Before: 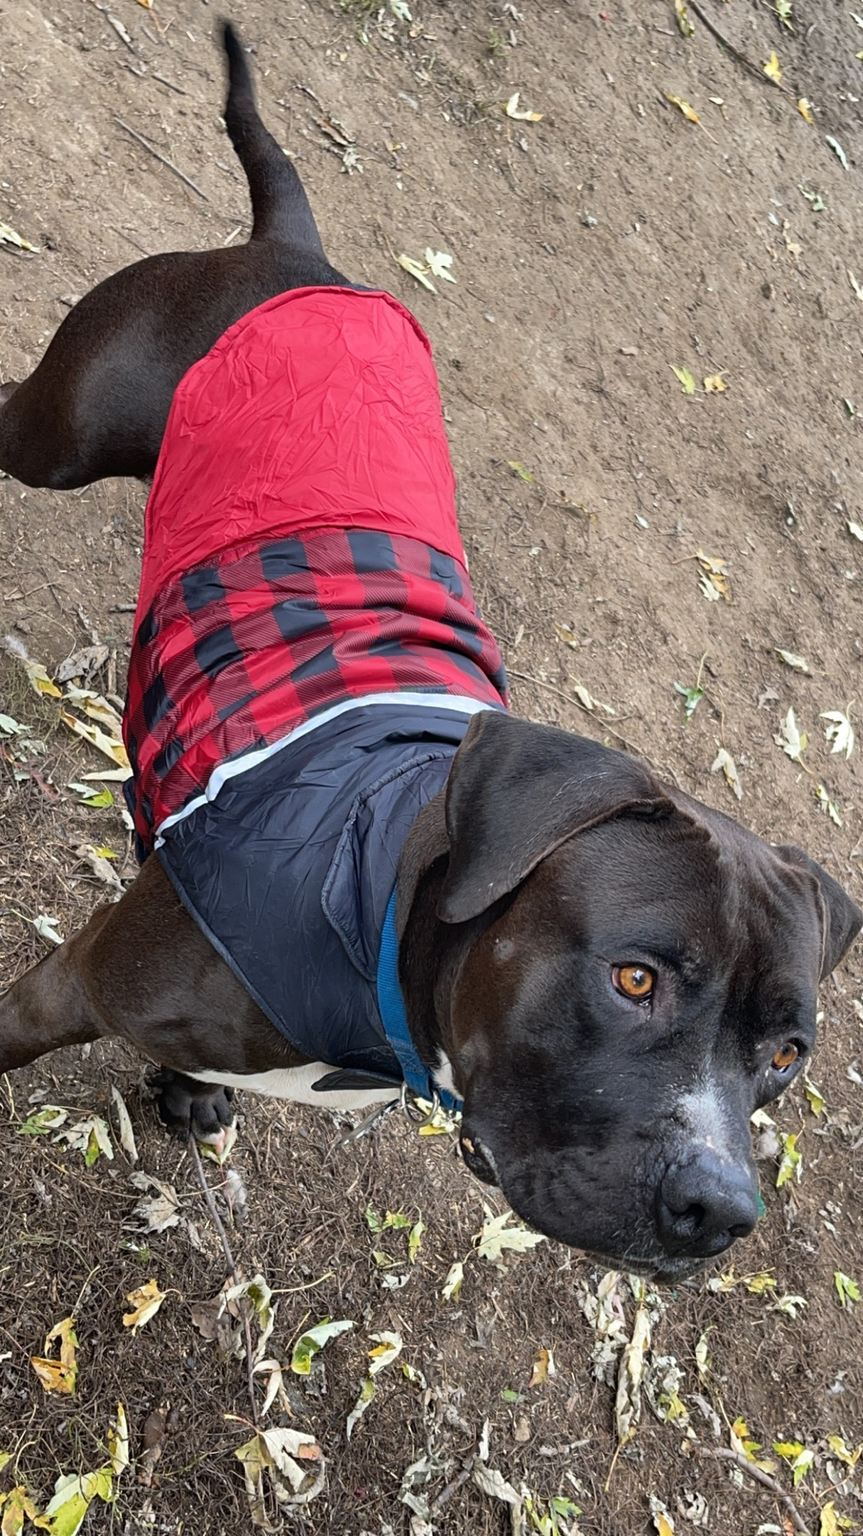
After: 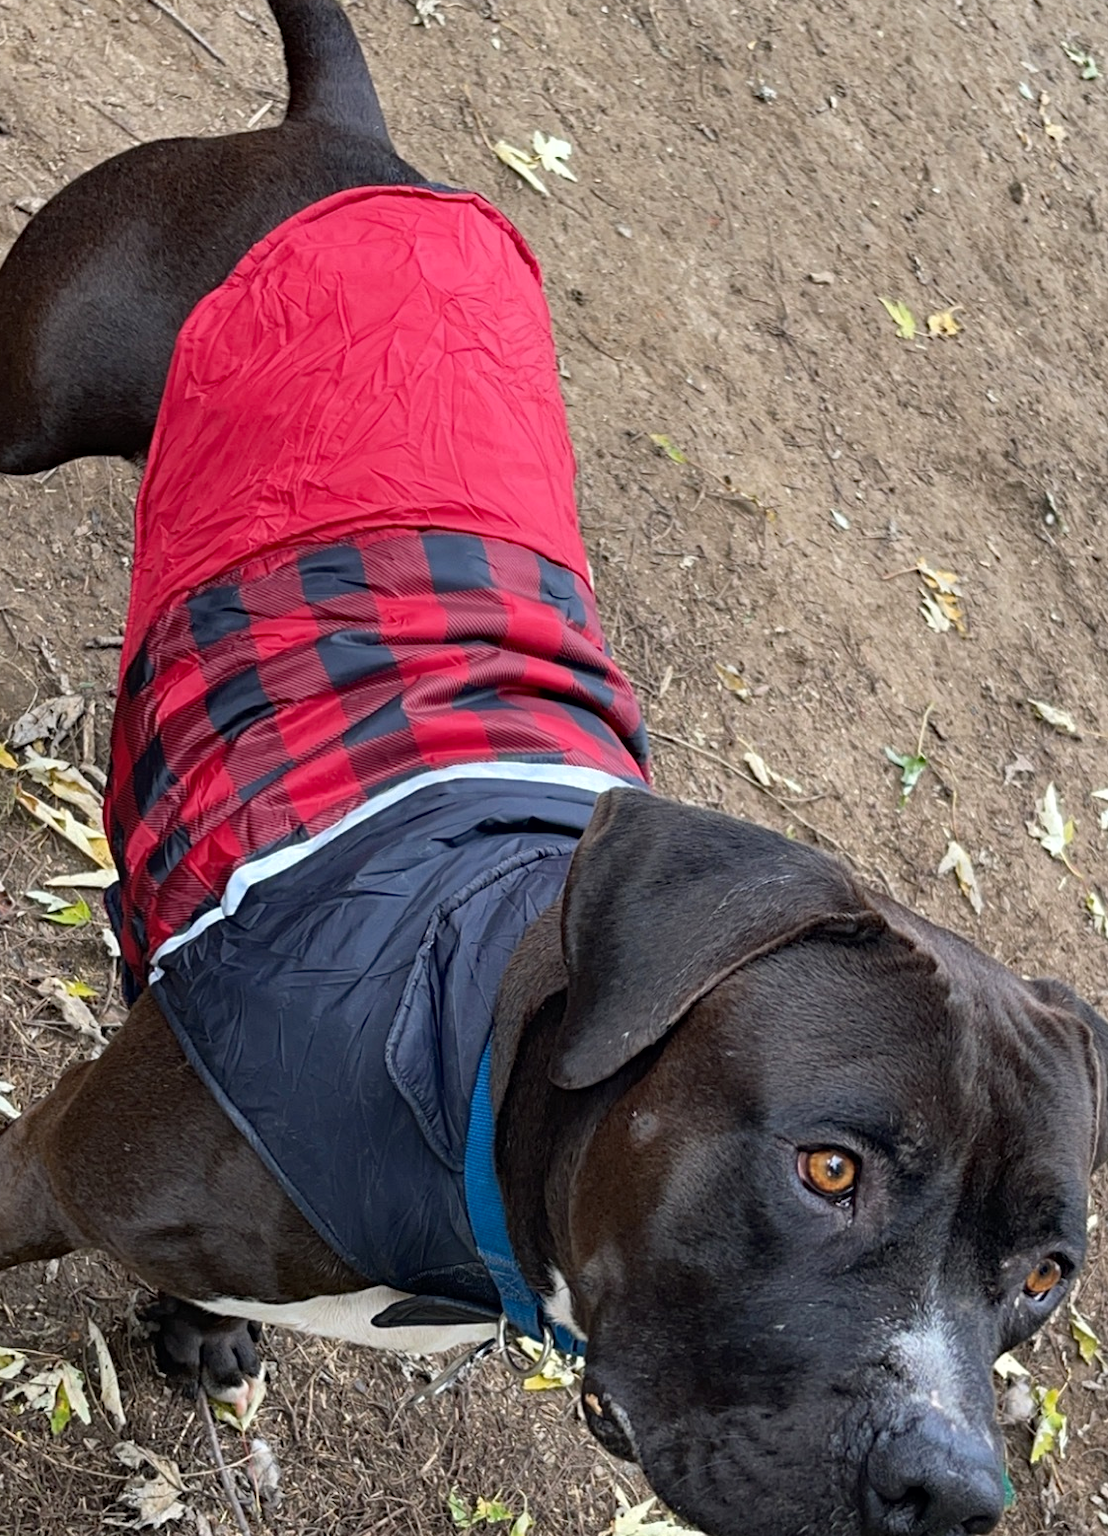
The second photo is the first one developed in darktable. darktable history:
crop: left 5.774%, top 10.123%, right 3.544%, bottom 19.328%
shadows and highlights: radius 91.08, shadows -15.99, white point adjustment 0.281, highlights 33.2, compress 48.62%, soften with gaussian
haze removal: compatibility mode true, adaptive false
